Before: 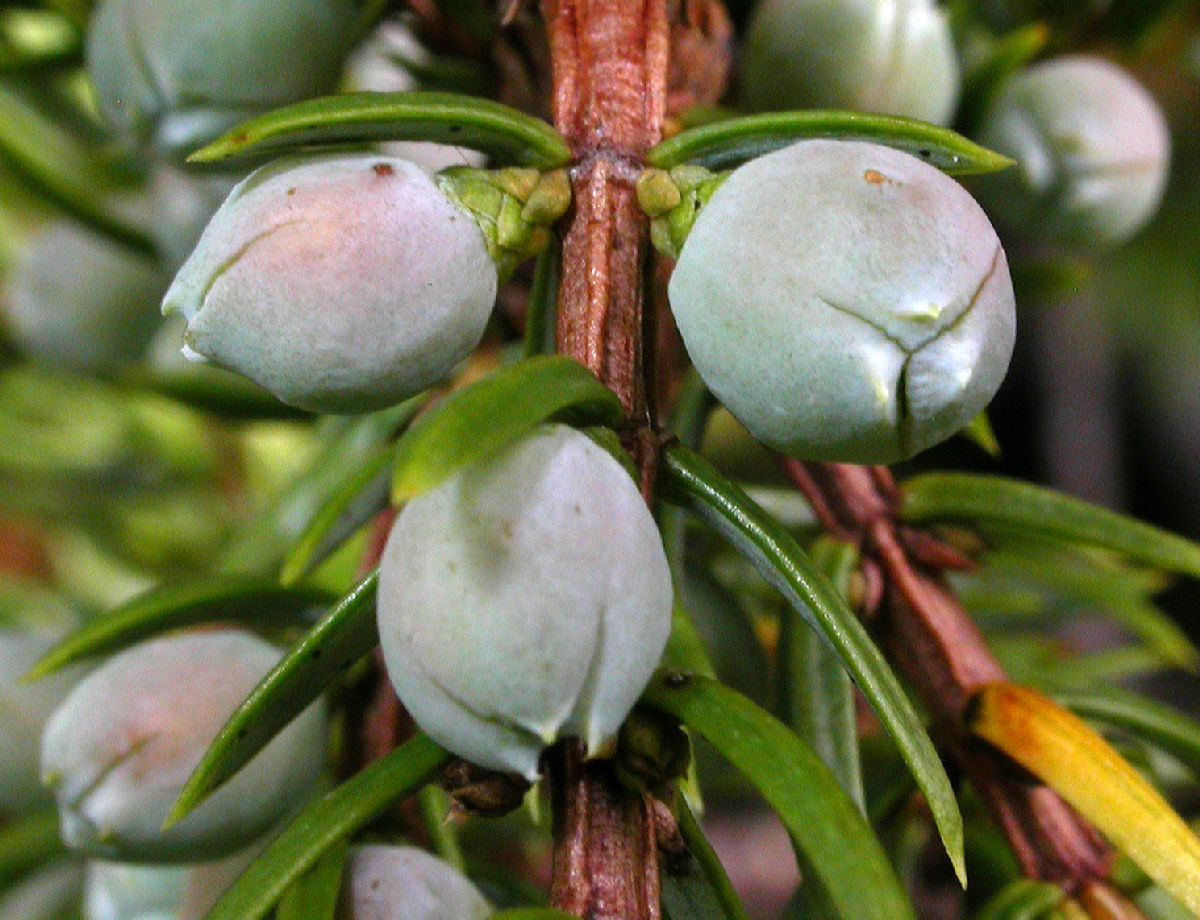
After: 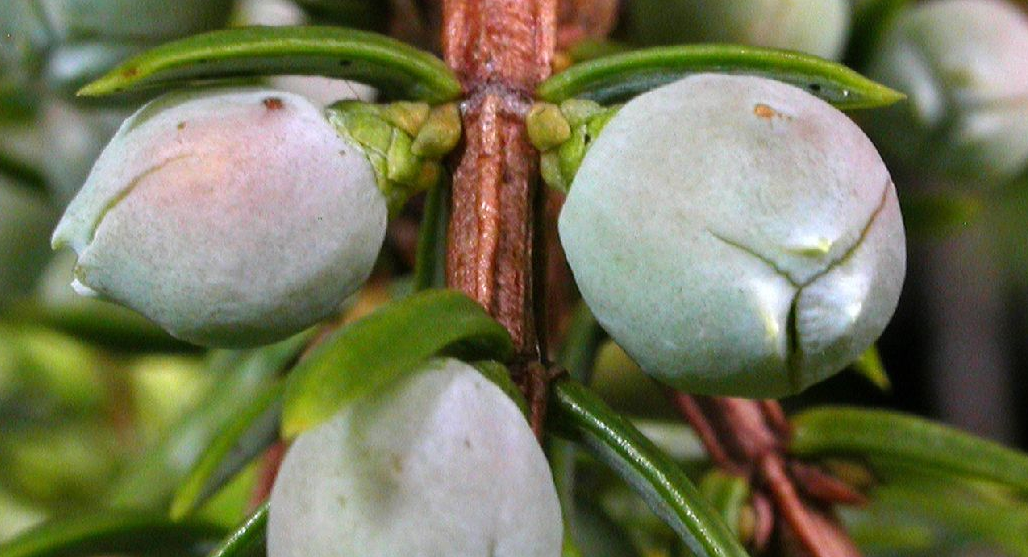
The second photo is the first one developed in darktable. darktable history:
crop and rotate: left 9.25%, top 7.321%, right 5.057%, bottom 32.112%
